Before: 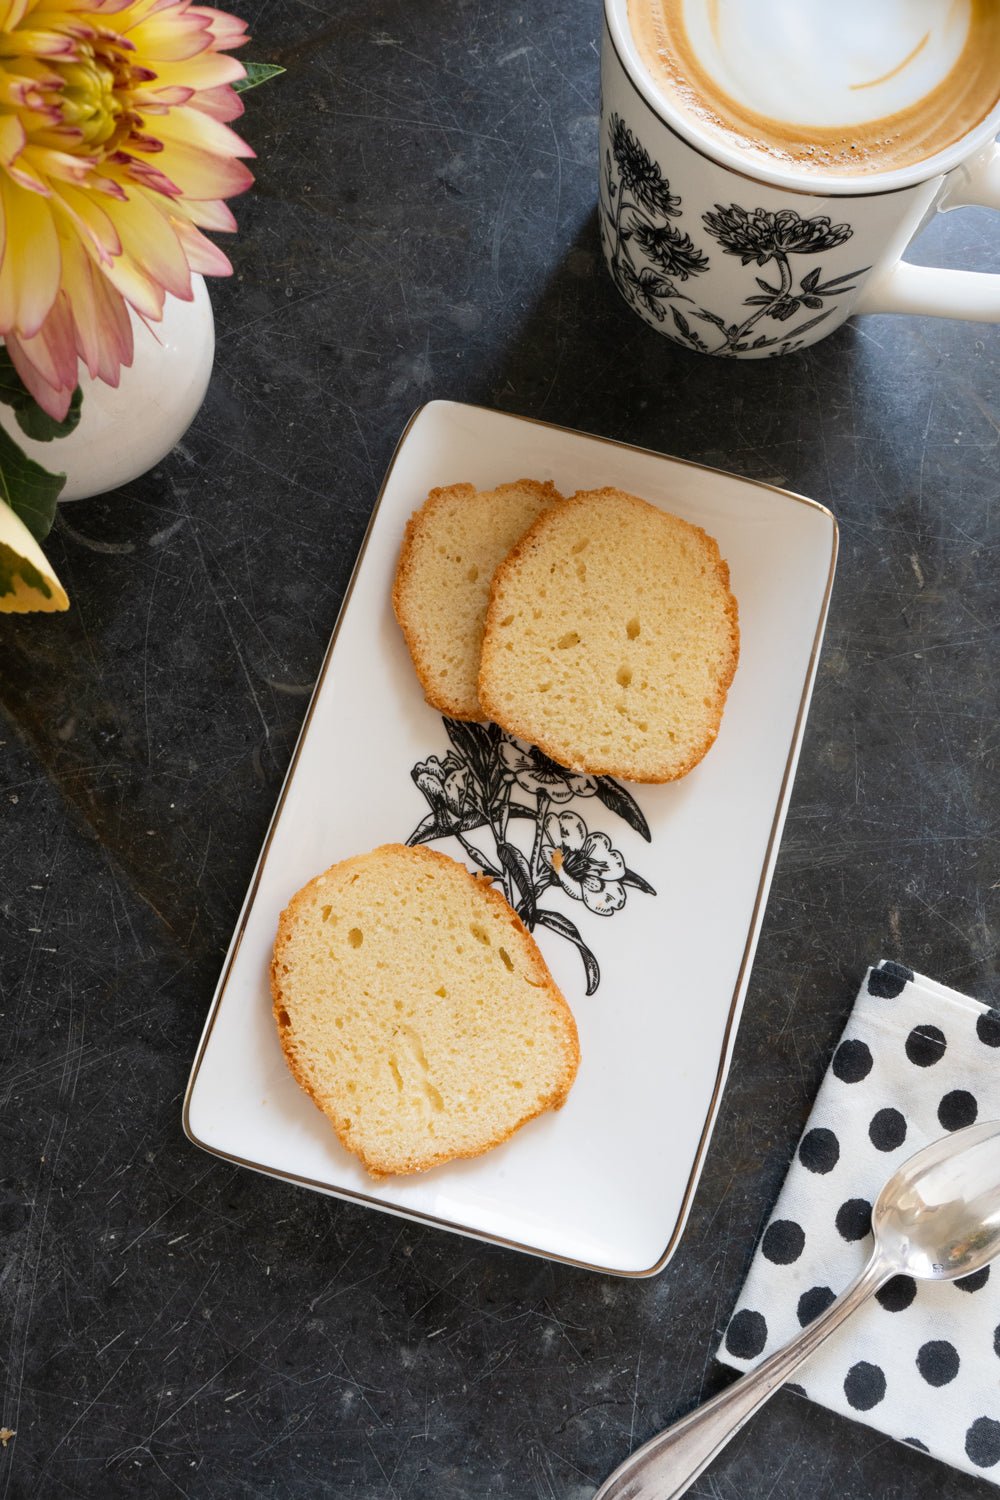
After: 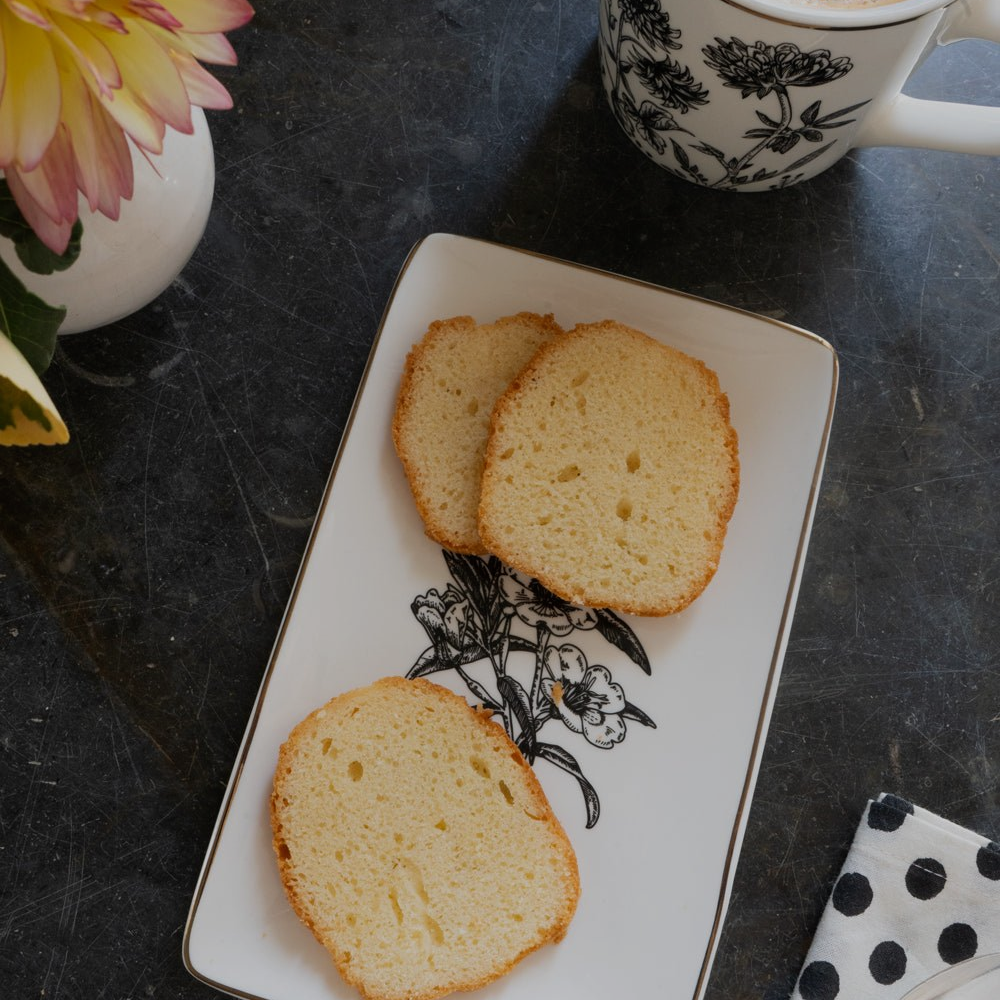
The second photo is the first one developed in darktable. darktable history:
crop: top 11.166%, bottom 22.168%
exposure: black level correction 0, exposure -0.721 EV, compensate highlight preservation false
